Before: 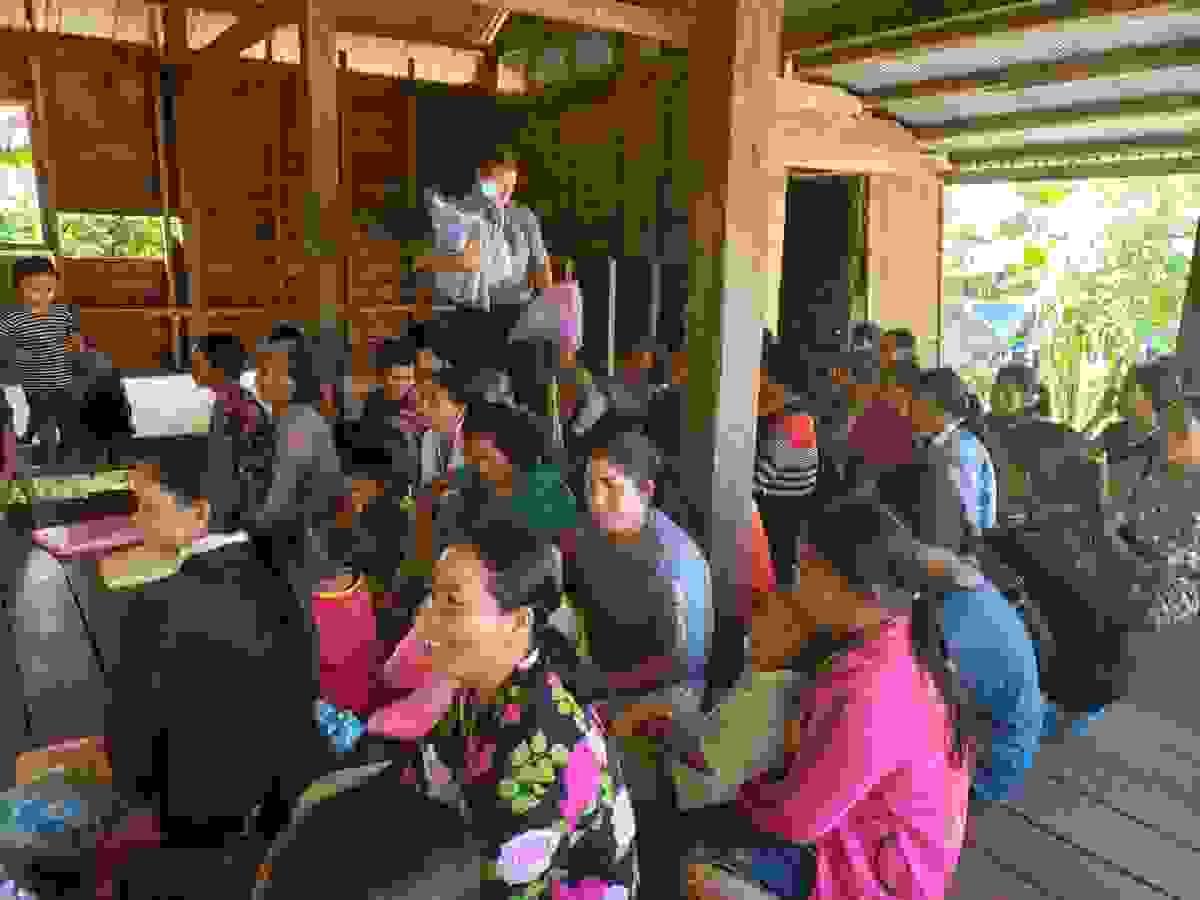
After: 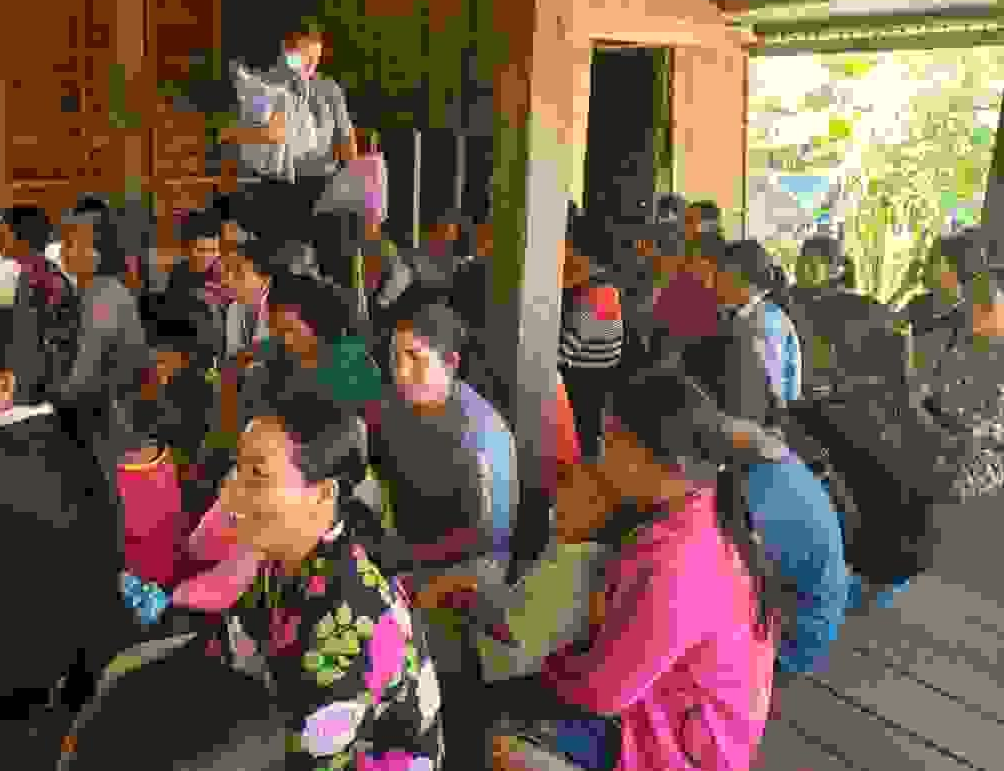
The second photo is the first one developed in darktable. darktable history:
white balance: red 1.045, blue 0.932
crop: left 16.315%, top 14.246%
